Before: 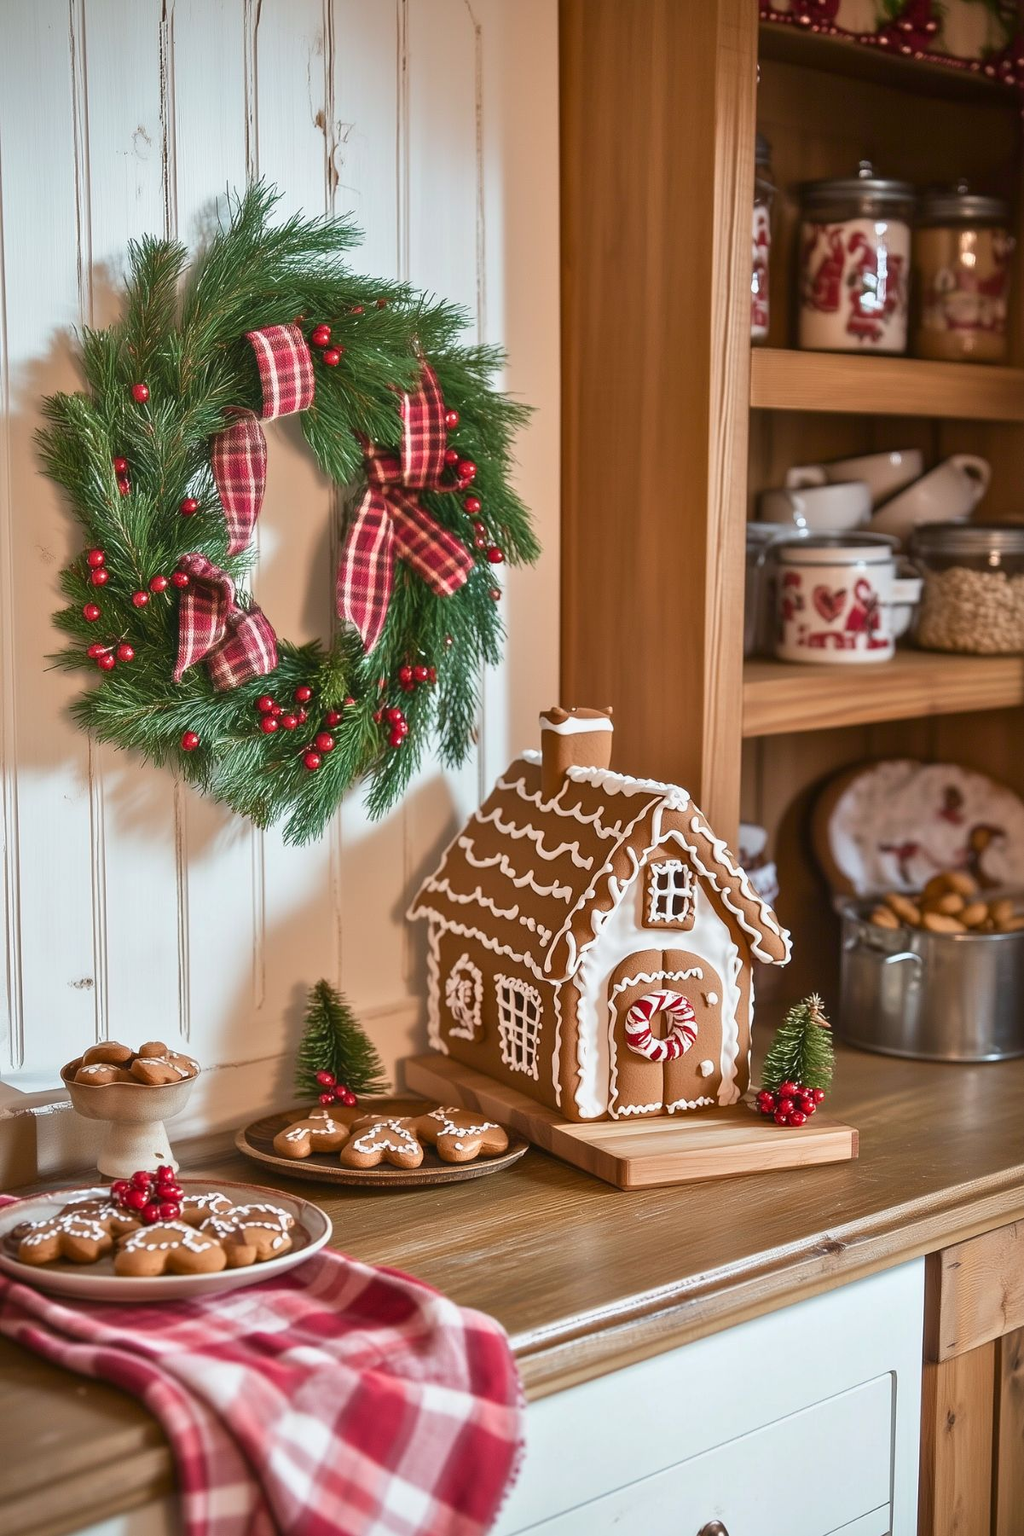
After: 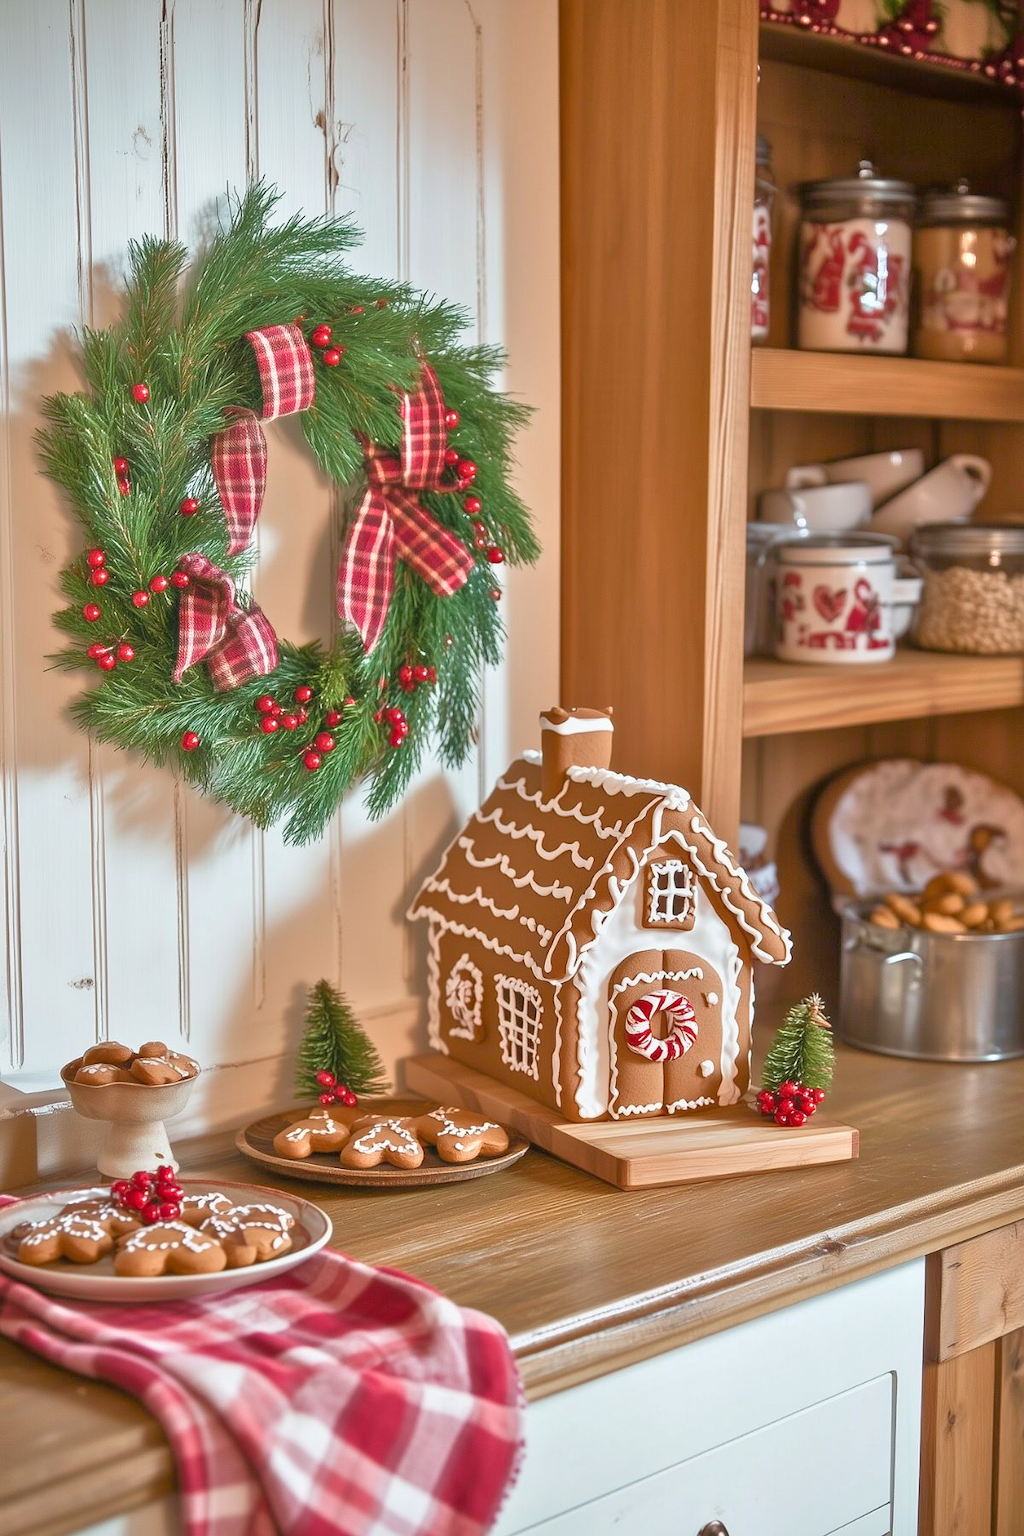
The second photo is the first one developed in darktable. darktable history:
tone equalizer: -7 EV 0.159 EV, -6 EV 0.622 EV, -5 EV 1.19 EV, -4 EV 1.36 EV, -3 EV 1.12 EV, -2 EV 0.6 EV, -1 EV 0.15 EV
